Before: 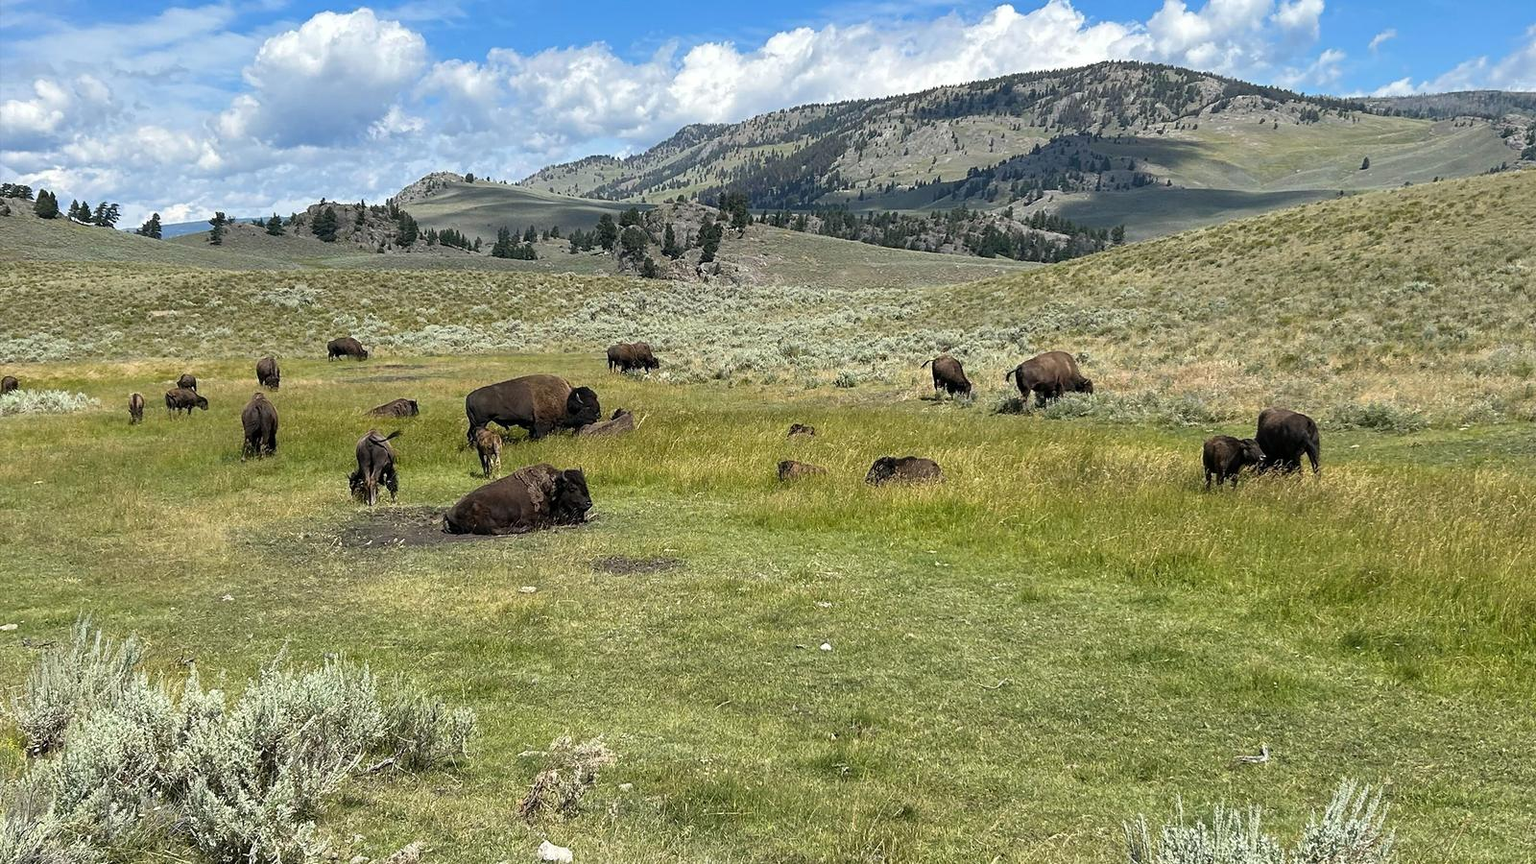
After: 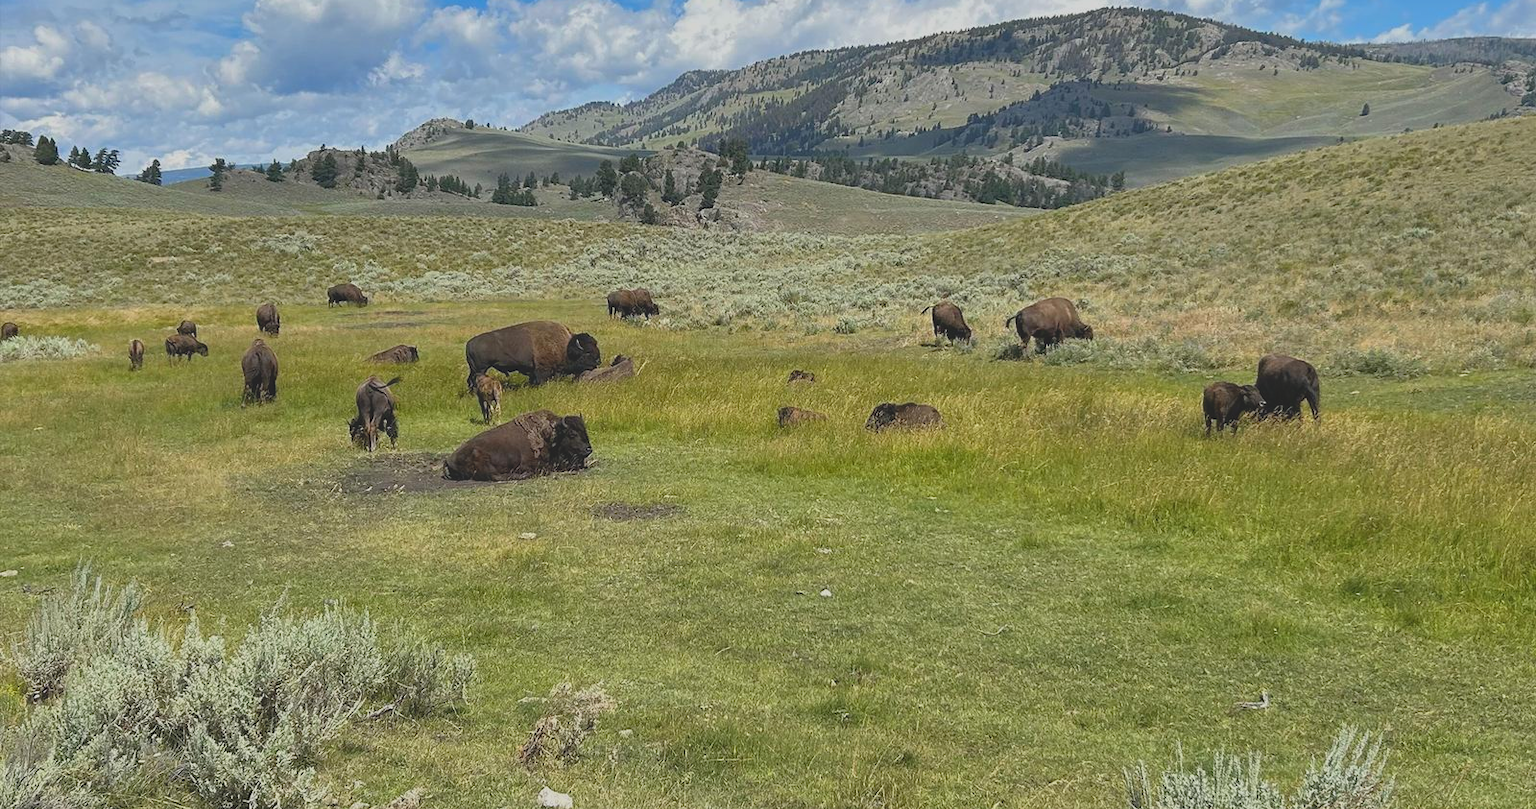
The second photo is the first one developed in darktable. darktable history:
contrast brightness saturation: contrast -0.28
crop and rotate: top 6.25%
shadows and highlights: low approximation 0.01, soften with gaussian
